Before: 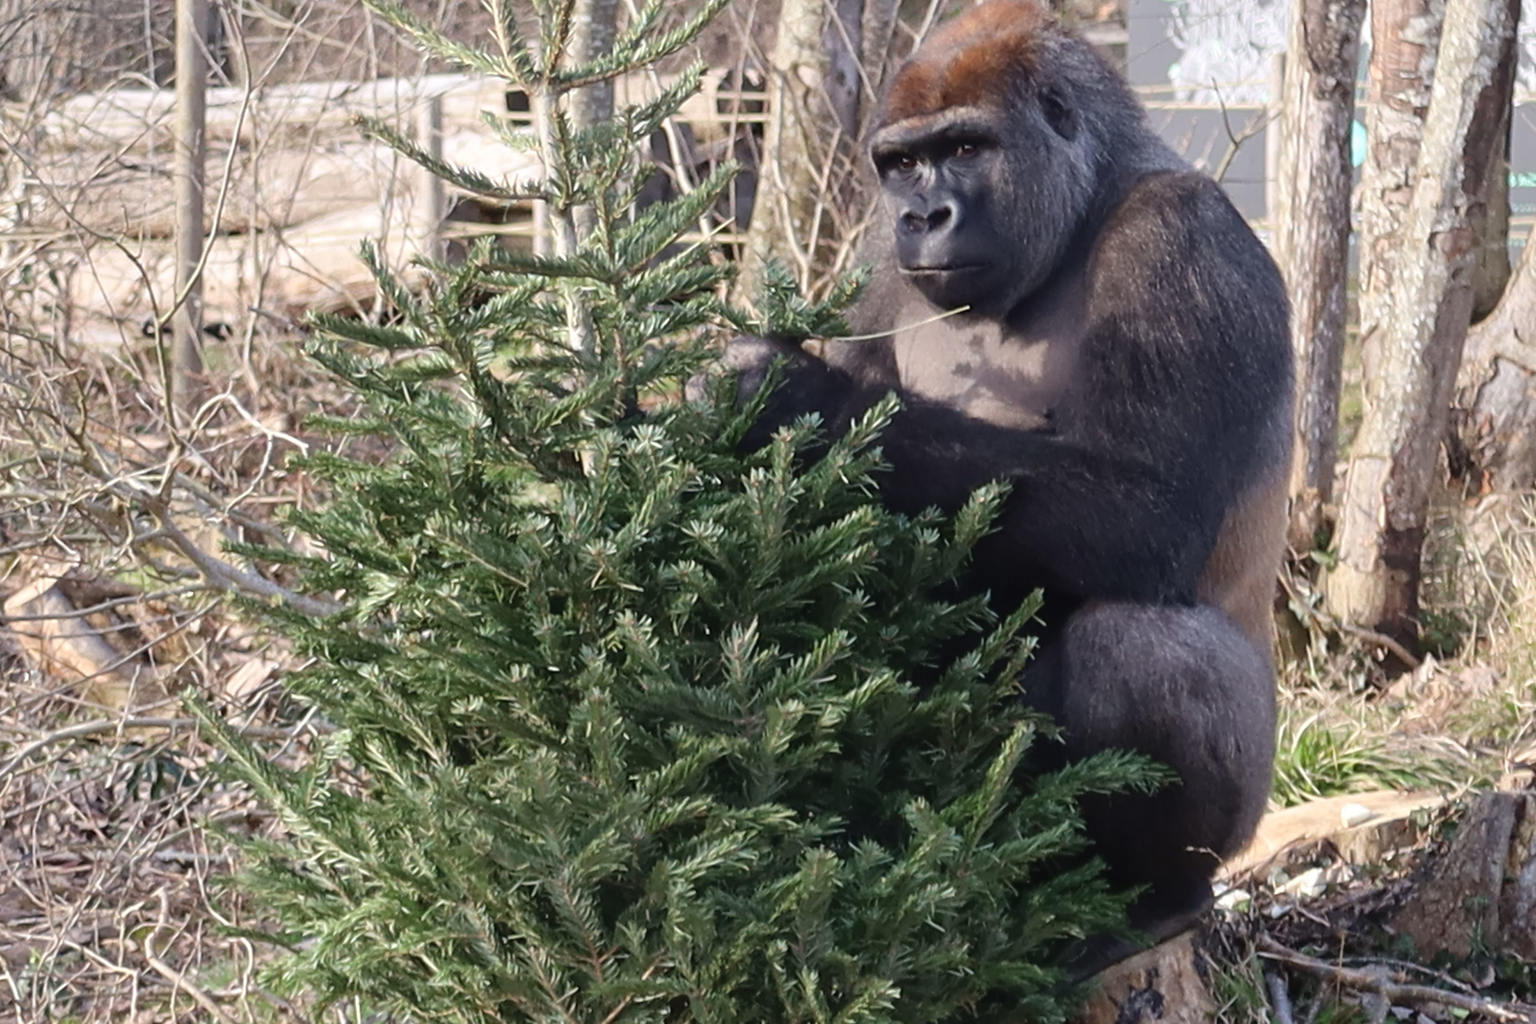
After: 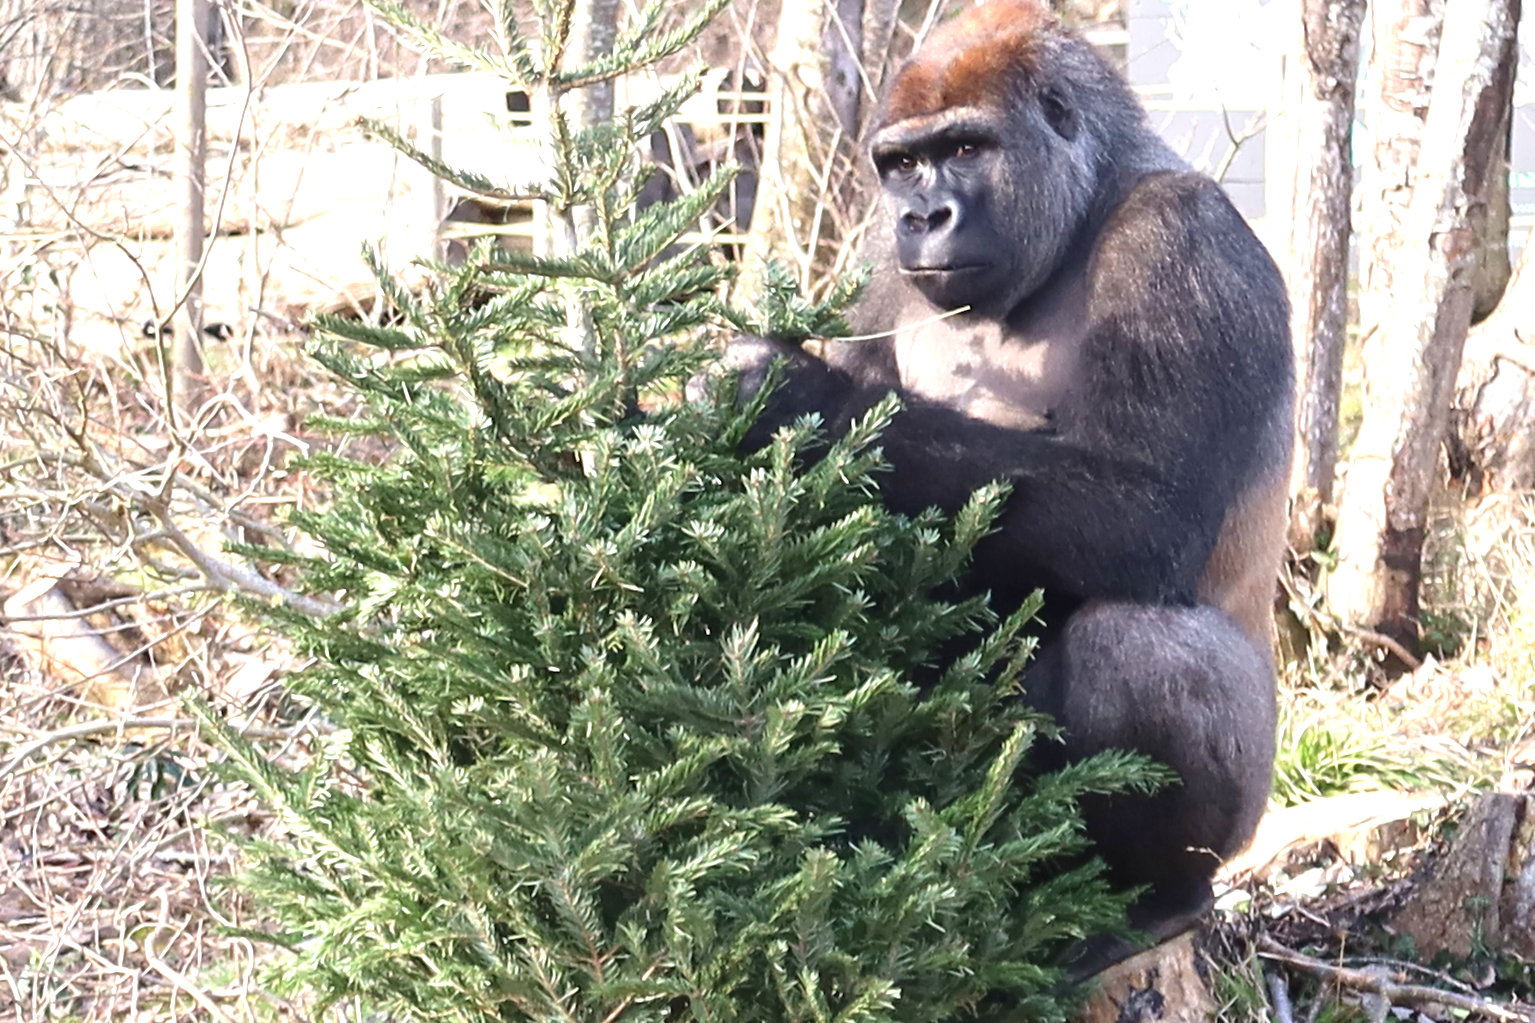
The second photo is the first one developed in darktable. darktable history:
exposure: black level correction 0.001, exposure 1.12 EV, compensate highlight preservation false
